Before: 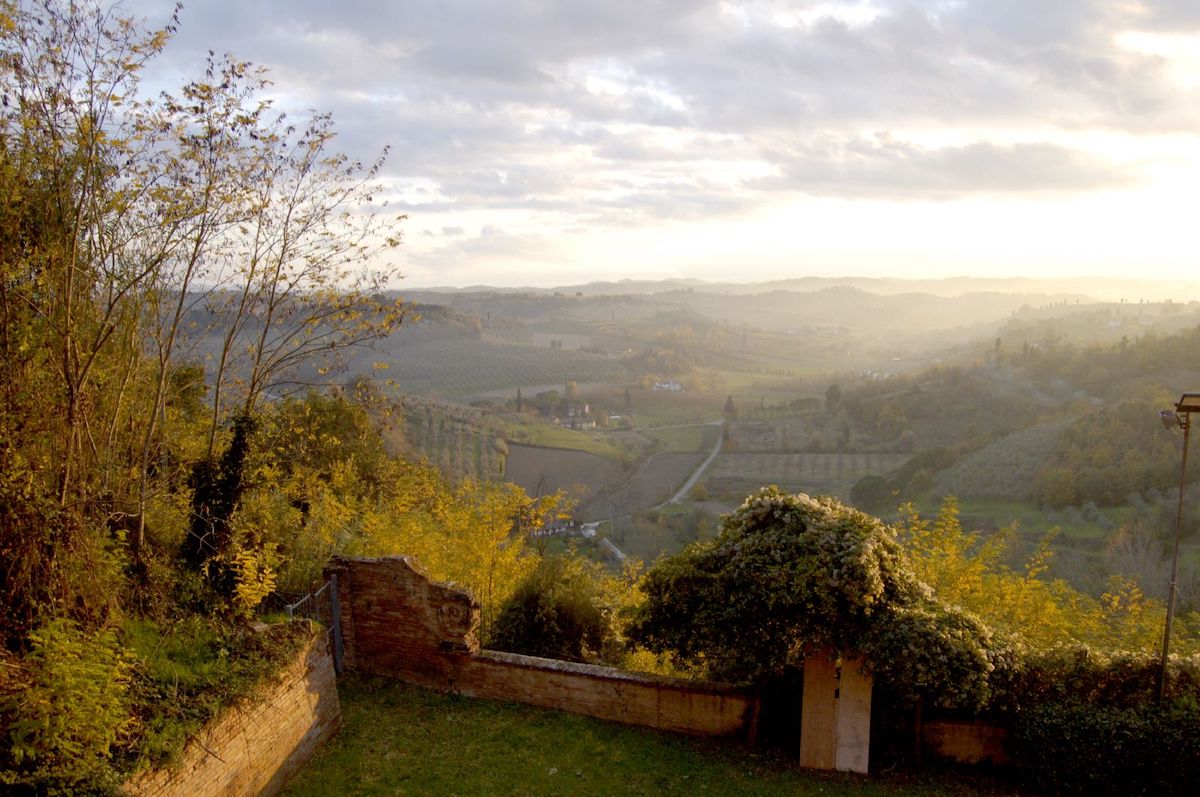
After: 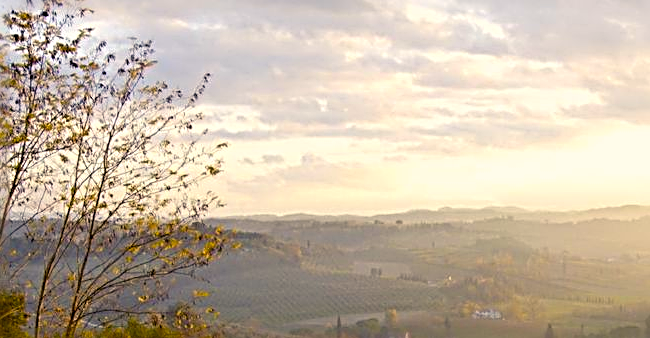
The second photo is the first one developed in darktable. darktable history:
crop: left 15.057%, top 9.107%, right 30.738%, bottom 48.47%
color balance rgb: power › chroma 0.474%, power › hue 263.12°, highlights gain › chroma 3.087%, highlights gain › hue 76.3°, perceptual saturation grading › global saturation 40.752%, global vibrance 9.166%
sharpen: radius 3.656, amount 0.941
